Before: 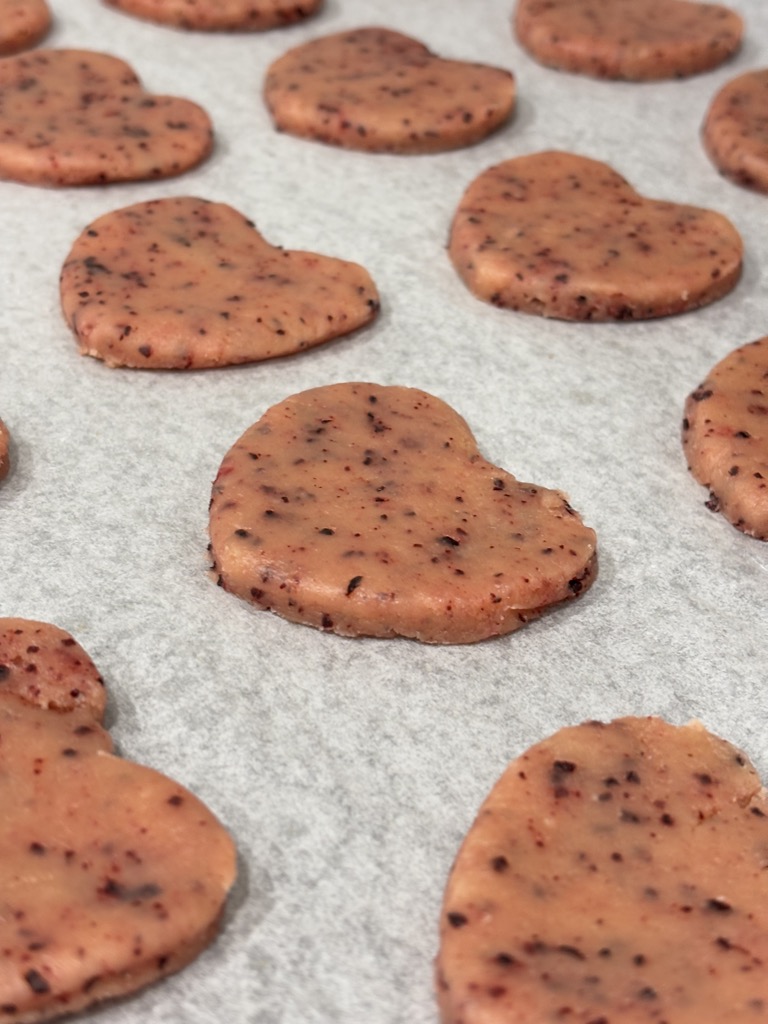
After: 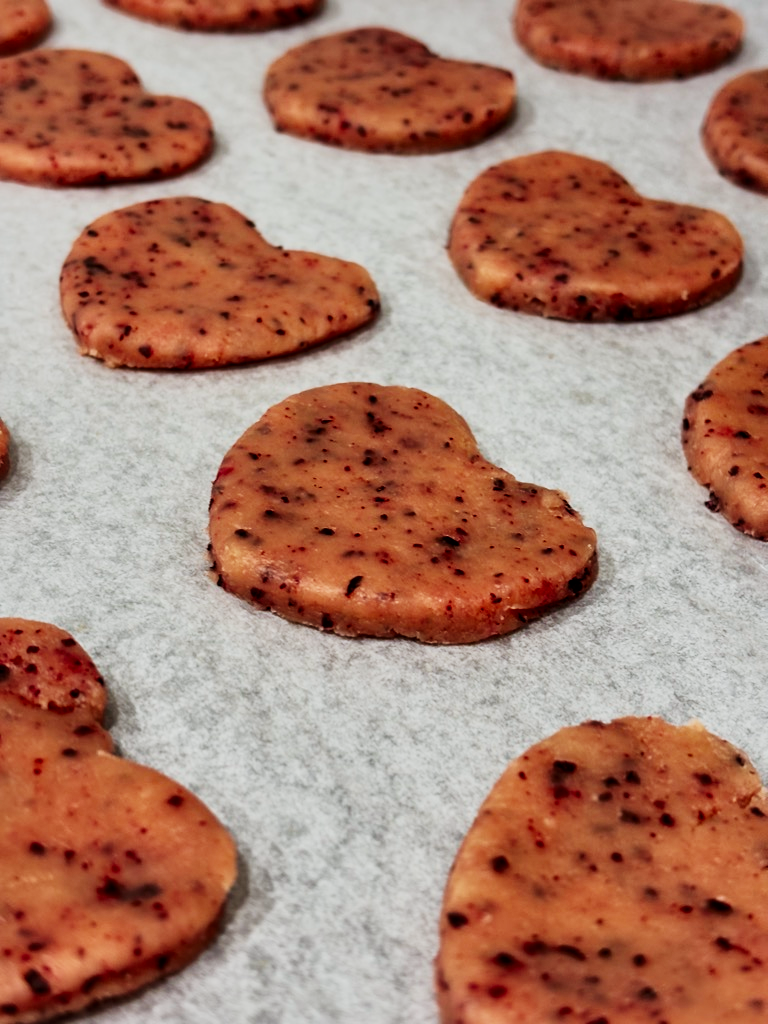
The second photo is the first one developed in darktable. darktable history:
velvia: on, module defaults
local contrast: mode bilateral grid, contrast 20, coarseness 50, detail 140%, midtone range 0.2
white balance: red 0.986, blue 1.01
exposure: black level correction 0.001, exposure -0.125 EV, compensate exposure bias true, compensate highlight preservation false
sigmoid: contrast 2, skew -0.2, preserve hue 0%, red attenuation 0.1, red rotation 0.035, green attenuation 0.1, green rotation -0.017, blue attenuation 0.15, blue rotation -0.052, base primaries Rec2020
